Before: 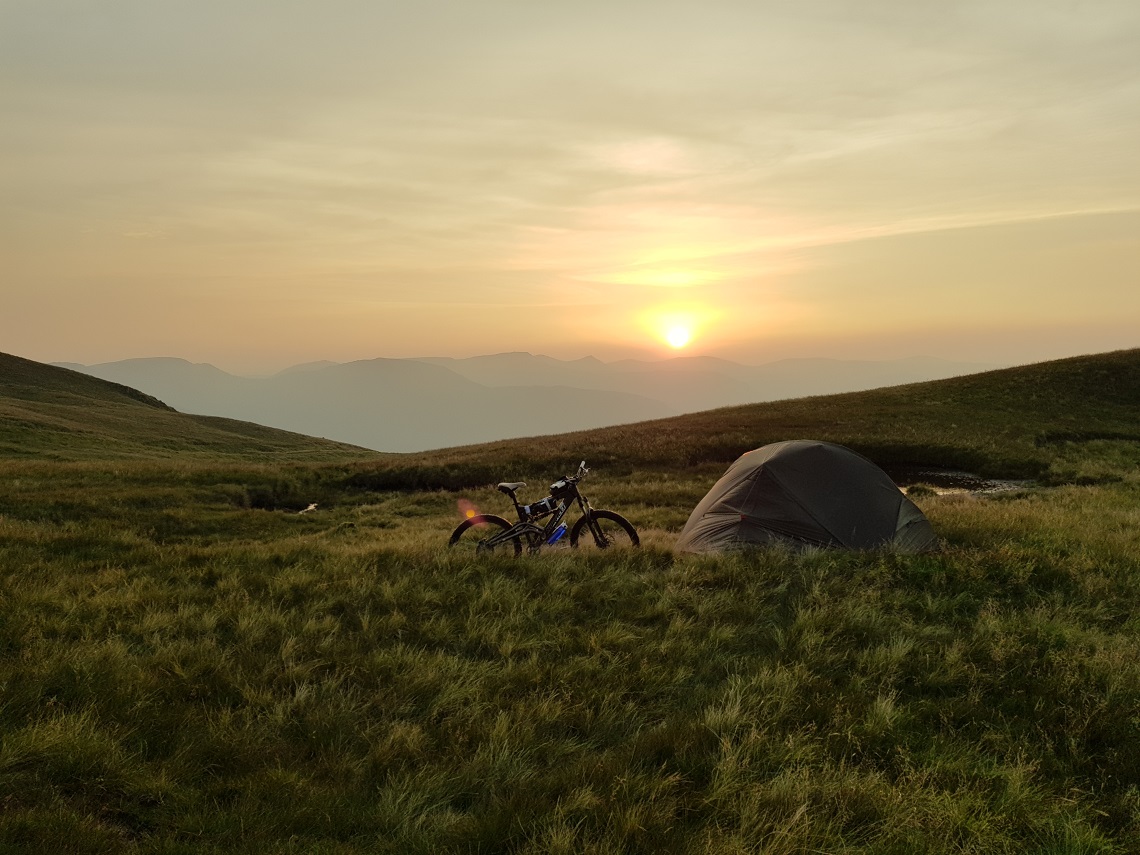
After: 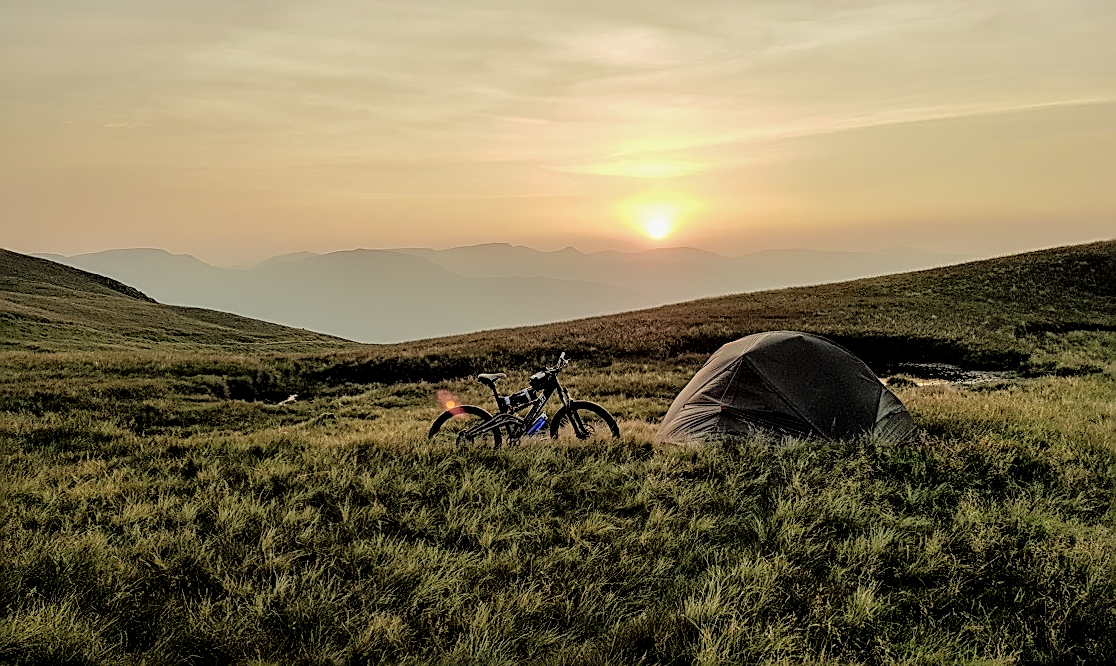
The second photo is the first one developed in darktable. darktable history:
local contrast: highlights 61%, detail 143%, midtone range 0.428
crop and rotate: left 1.814%, top 12.818%, right 0.25%, bottom 9.225%
filmic rgb: black relative exposure -5 EV, hardness 2.88, contrast 1.1
color zones: curves: ch0 [(0, 0.5) (0.143, 0.52) (0.286, 0.5) (0.429, 0.5) (0.571, 0.5) (0.714, 0.5) (0.857, 0.5) (1, 0.5)]; ch1 [(0, 0.489) (0.155, 0.45) (0.286, 0.466) (0.429, 0.5) (0.571, 0.5) (0.714, 0.5) (0.857, 0.5) (1, 0.489)]
sharpen: amount 1
shadows and highlights: on, module defaults
exposure: exposure 0.74 EV, compensate highlight preservation false
